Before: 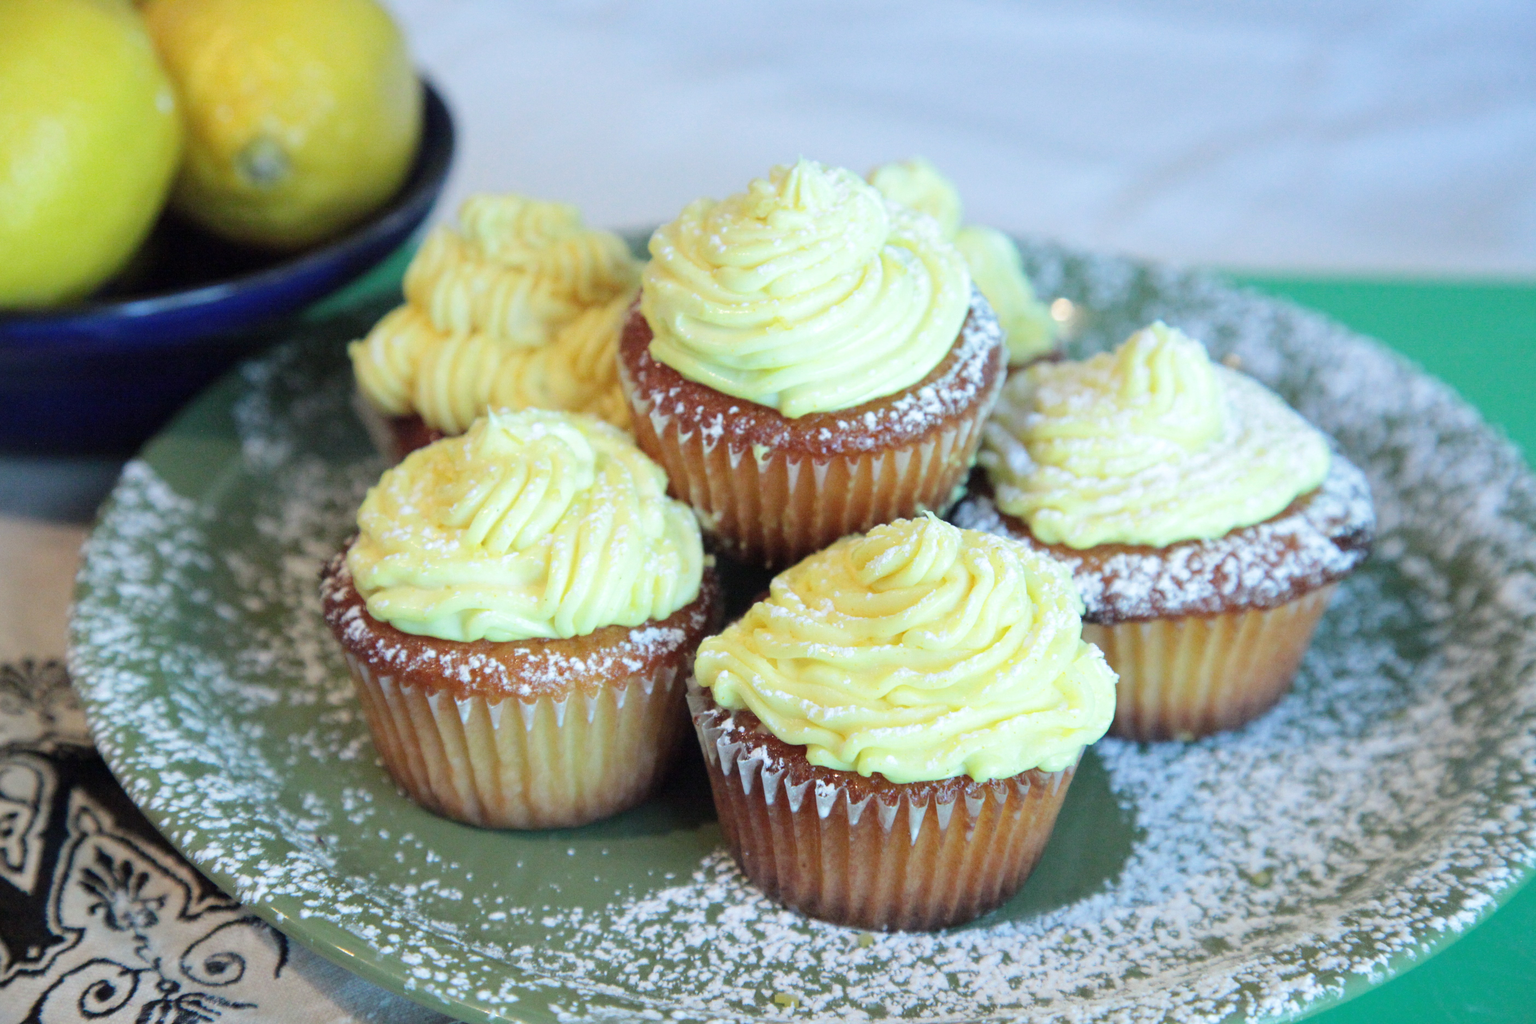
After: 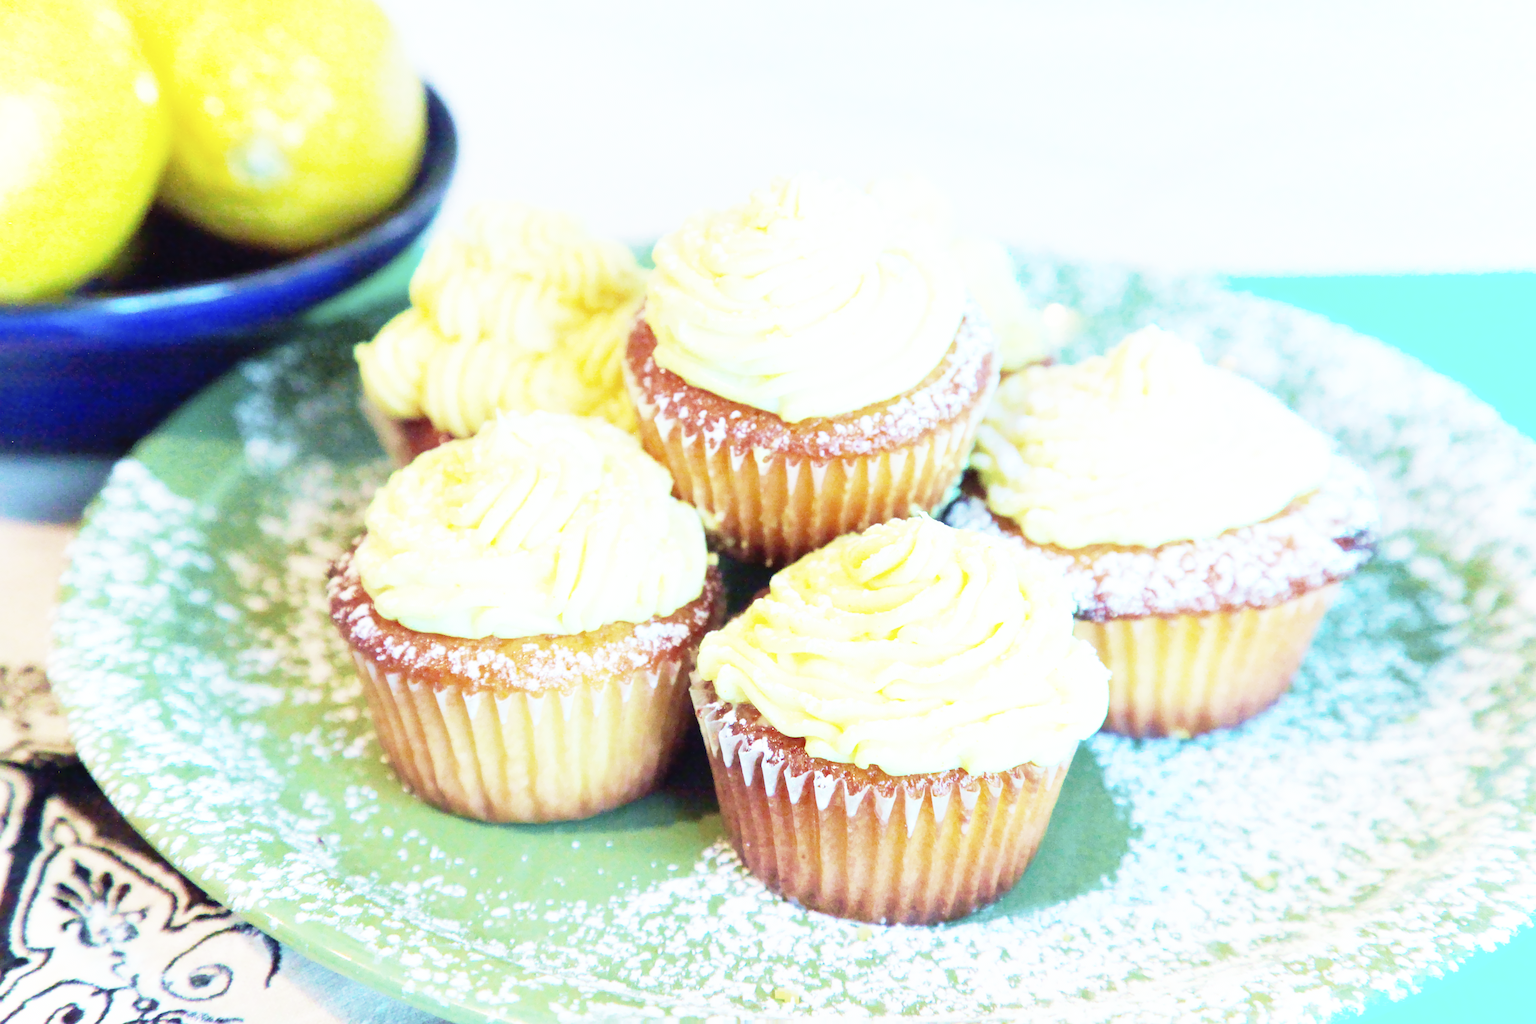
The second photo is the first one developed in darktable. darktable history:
sharpen: on, module defaults
lens correction: crop 2, focal 14, aperture 3.5, distance 0.965, camera "E-M10", lens "Olympus M.Zuiko Digital ED 14-42mm f/3.5-5.6 II R"
velvia: strength 75%
base curve: curves: ch0 [(0, 0) (0.012, 0.01) (0.073, 0.168) (0.31, 0.711) (0.645, 0.957) (1, 1)], preserve colors none
color contrast: green-magenta contrast 1.2, blue-yellow contrast 1.2
unbreak input profile: mode gamma, linear 0, gamma 0.74
denoise (profiled): central pixel weight 0, a [-1, 0, 0], b [0, 0, 0], mode non-local means, y [[0, 0, 0.5 ×5] ×4, [0.5 ×7], [0.5 ×7]], fix various bugs in algorithm false, upgrade profiled transform false, color mode RGB, compensate highlight preservation false
